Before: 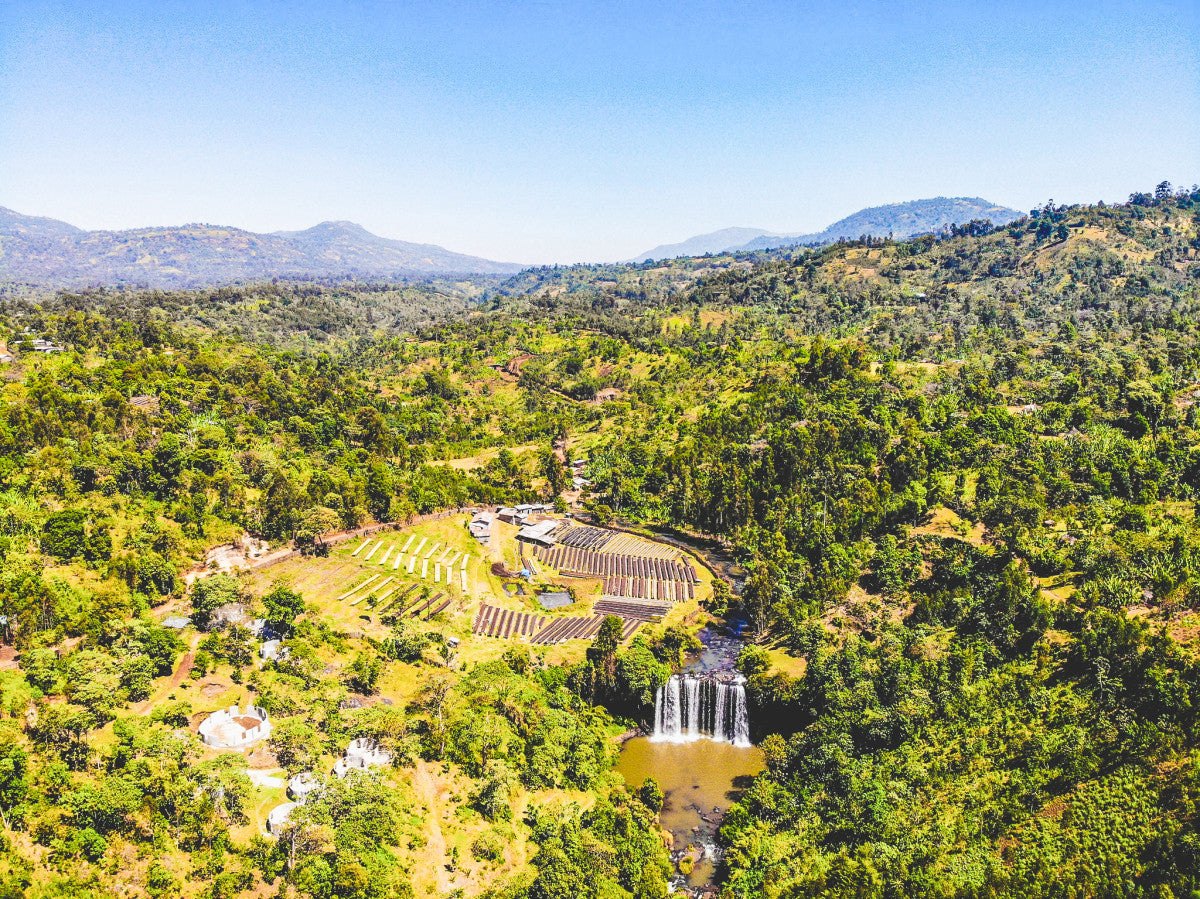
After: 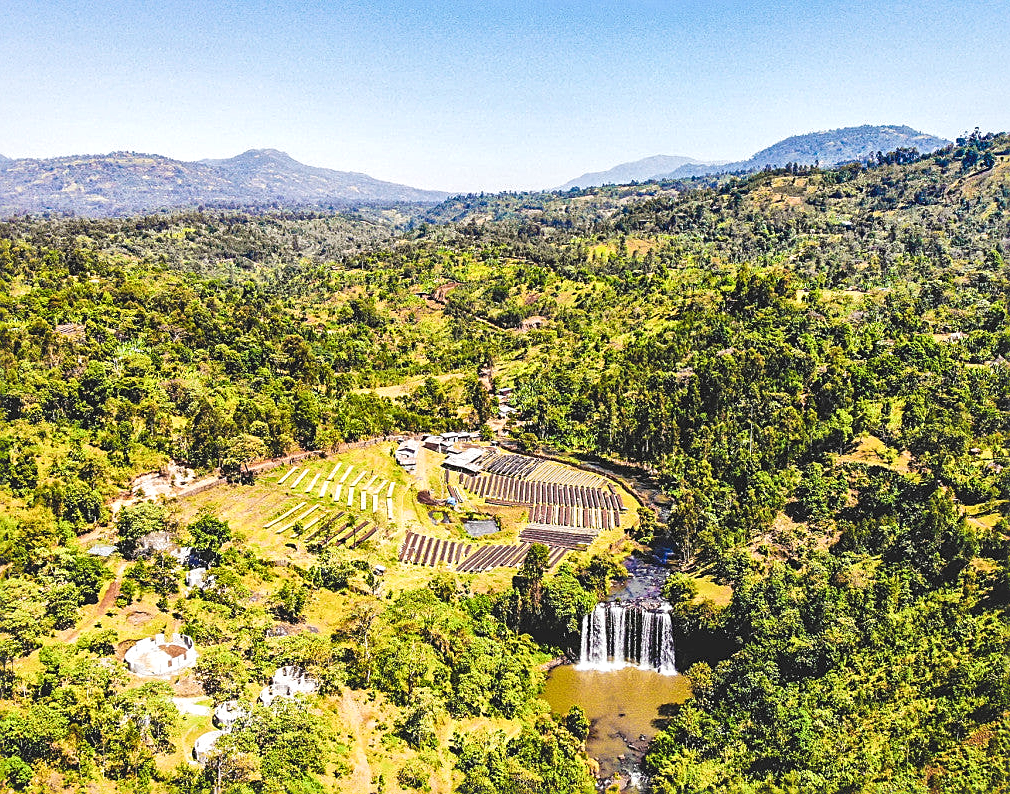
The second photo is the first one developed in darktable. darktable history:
sharpen: amount 0.461
crop: left 6.24%, top 8.017%, right 9.542%, bottom 3.623%
local contrast: mode bilateral grid, contrast 21, coarseness 49, detail 159%, midtone range 0.2
